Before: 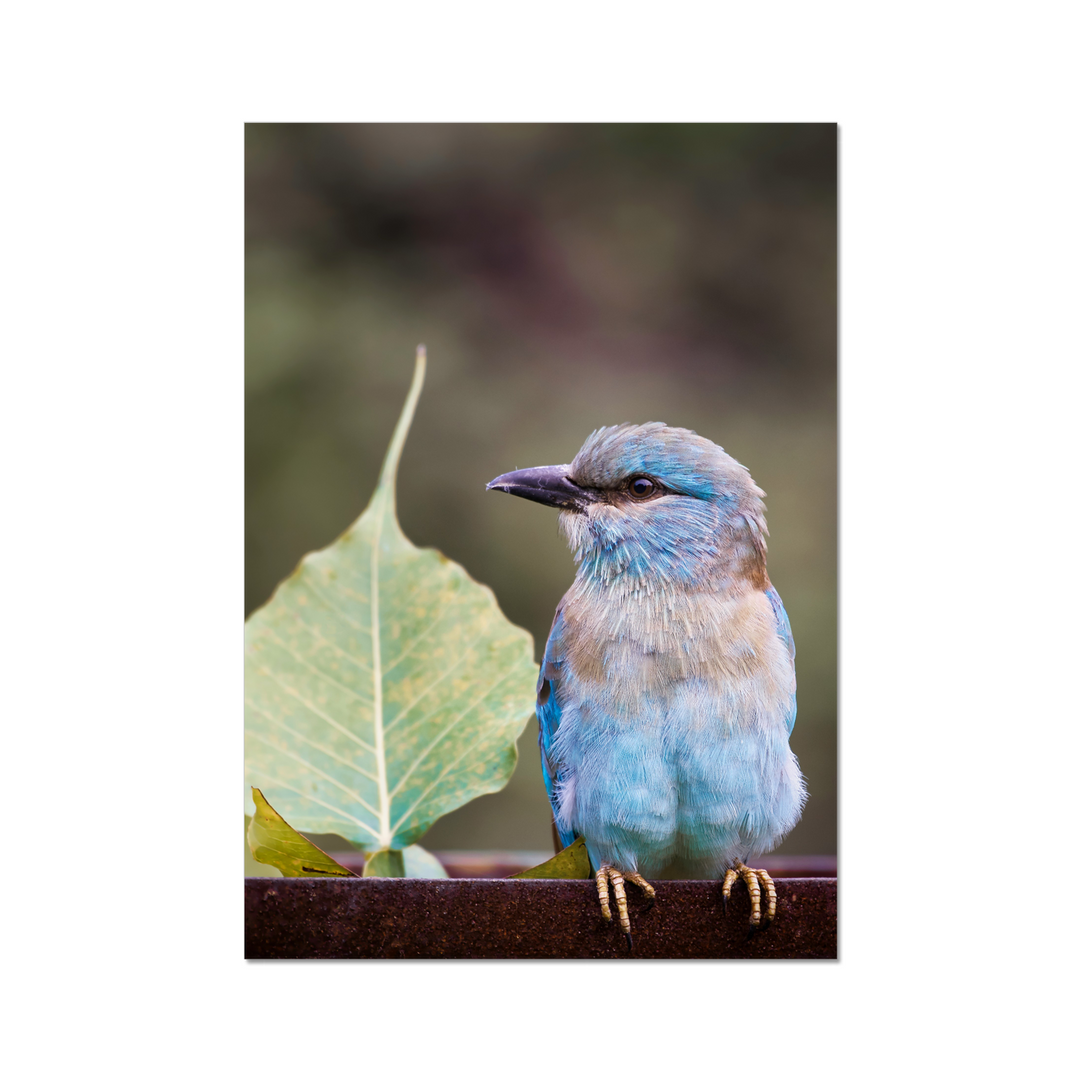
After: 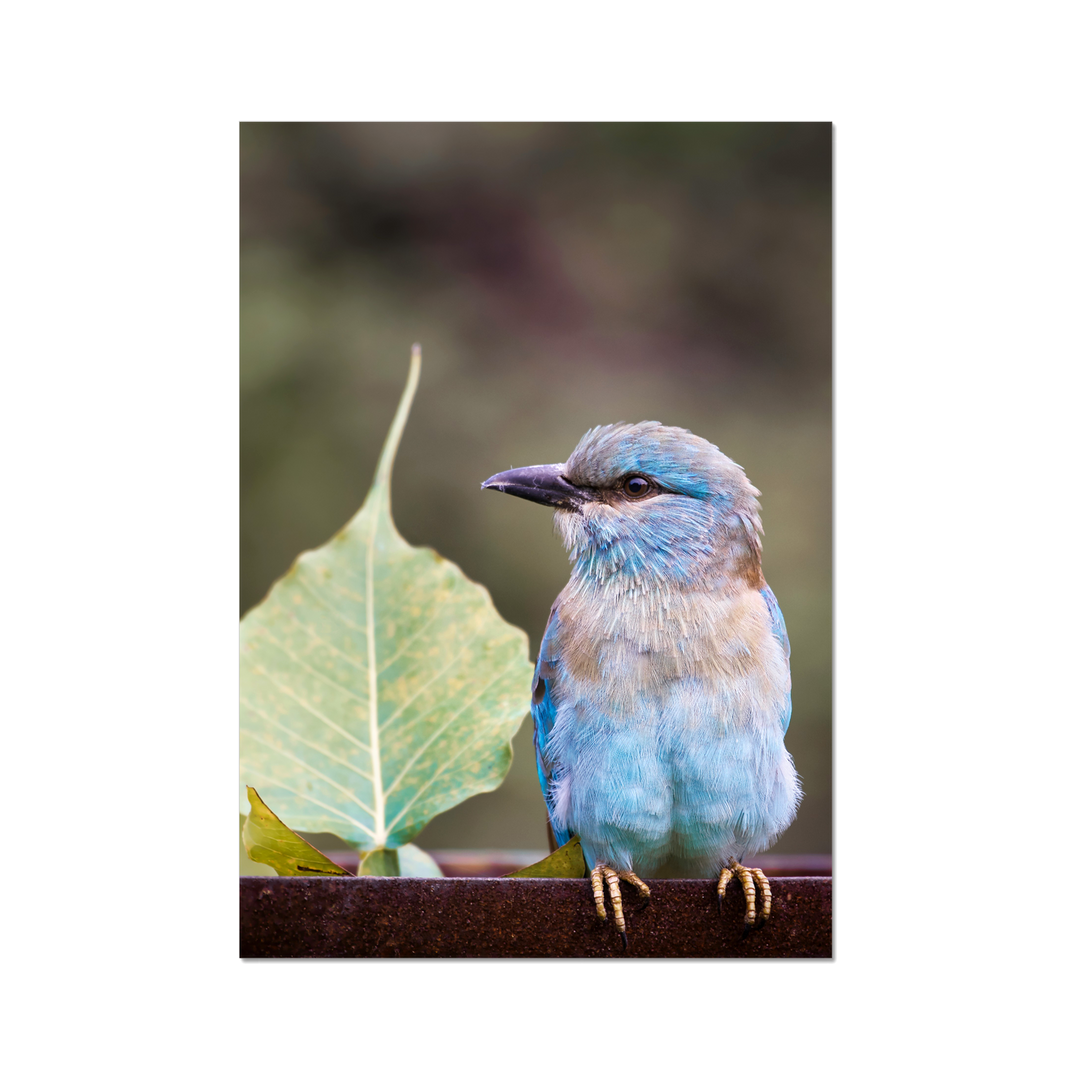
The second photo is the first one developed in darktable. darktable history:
exposure: exposure 0.131 EV, compensate highlight preservation false
white balance: emerald 1
crop and rotate: left 0.614%, top 0.179%, bottom 0.309%
